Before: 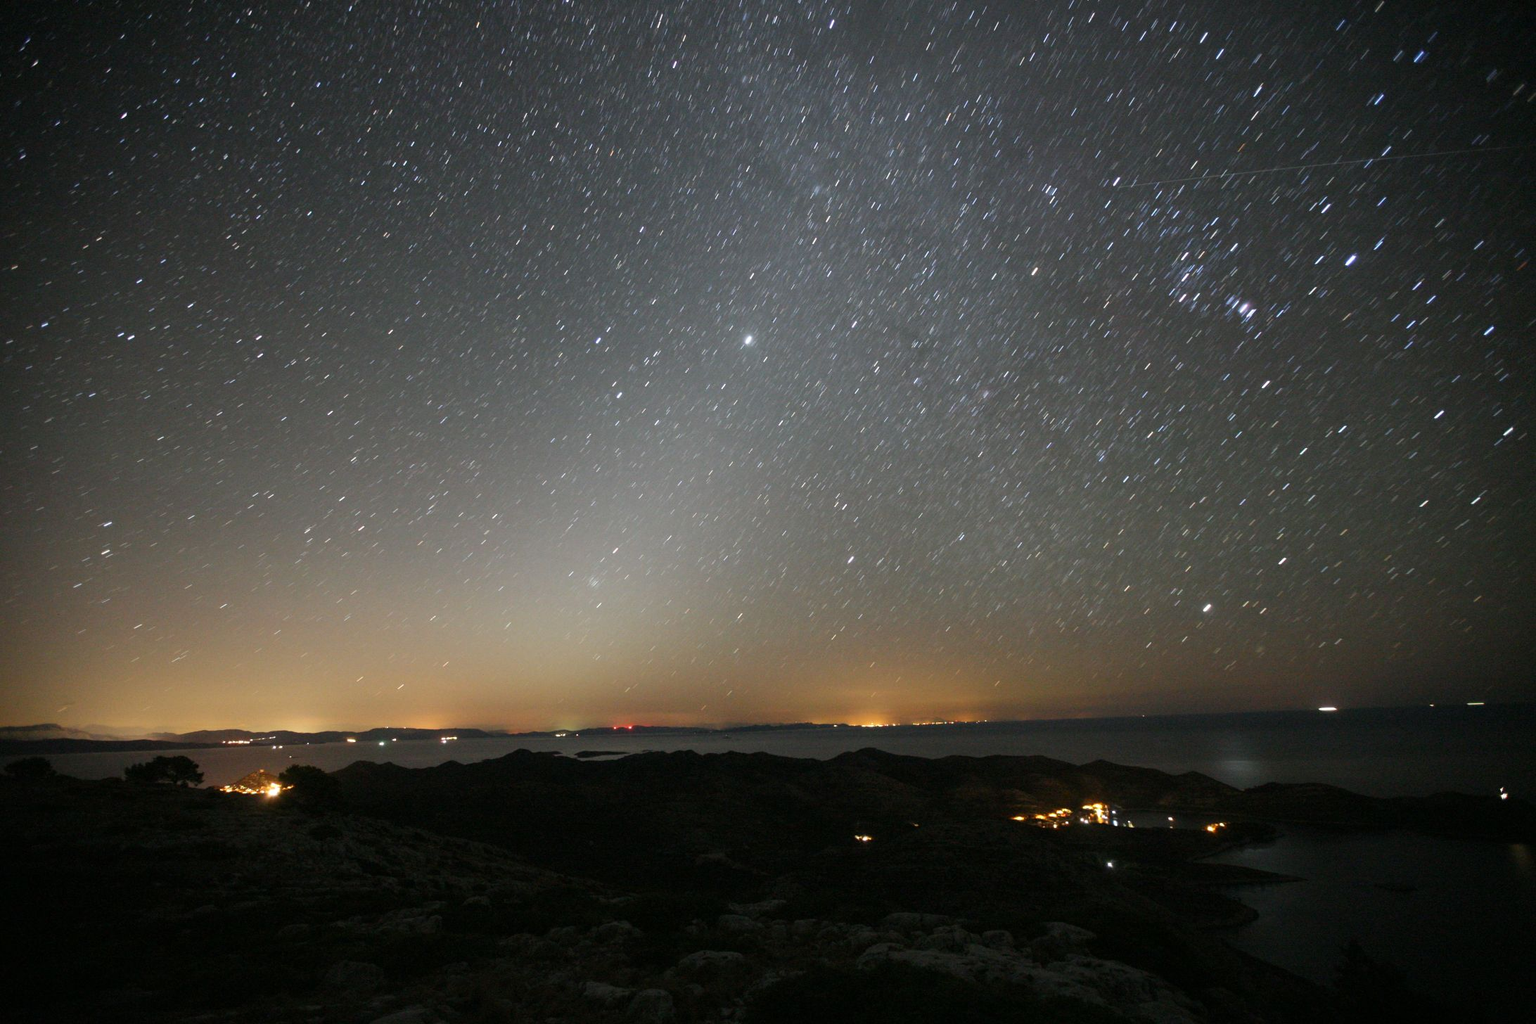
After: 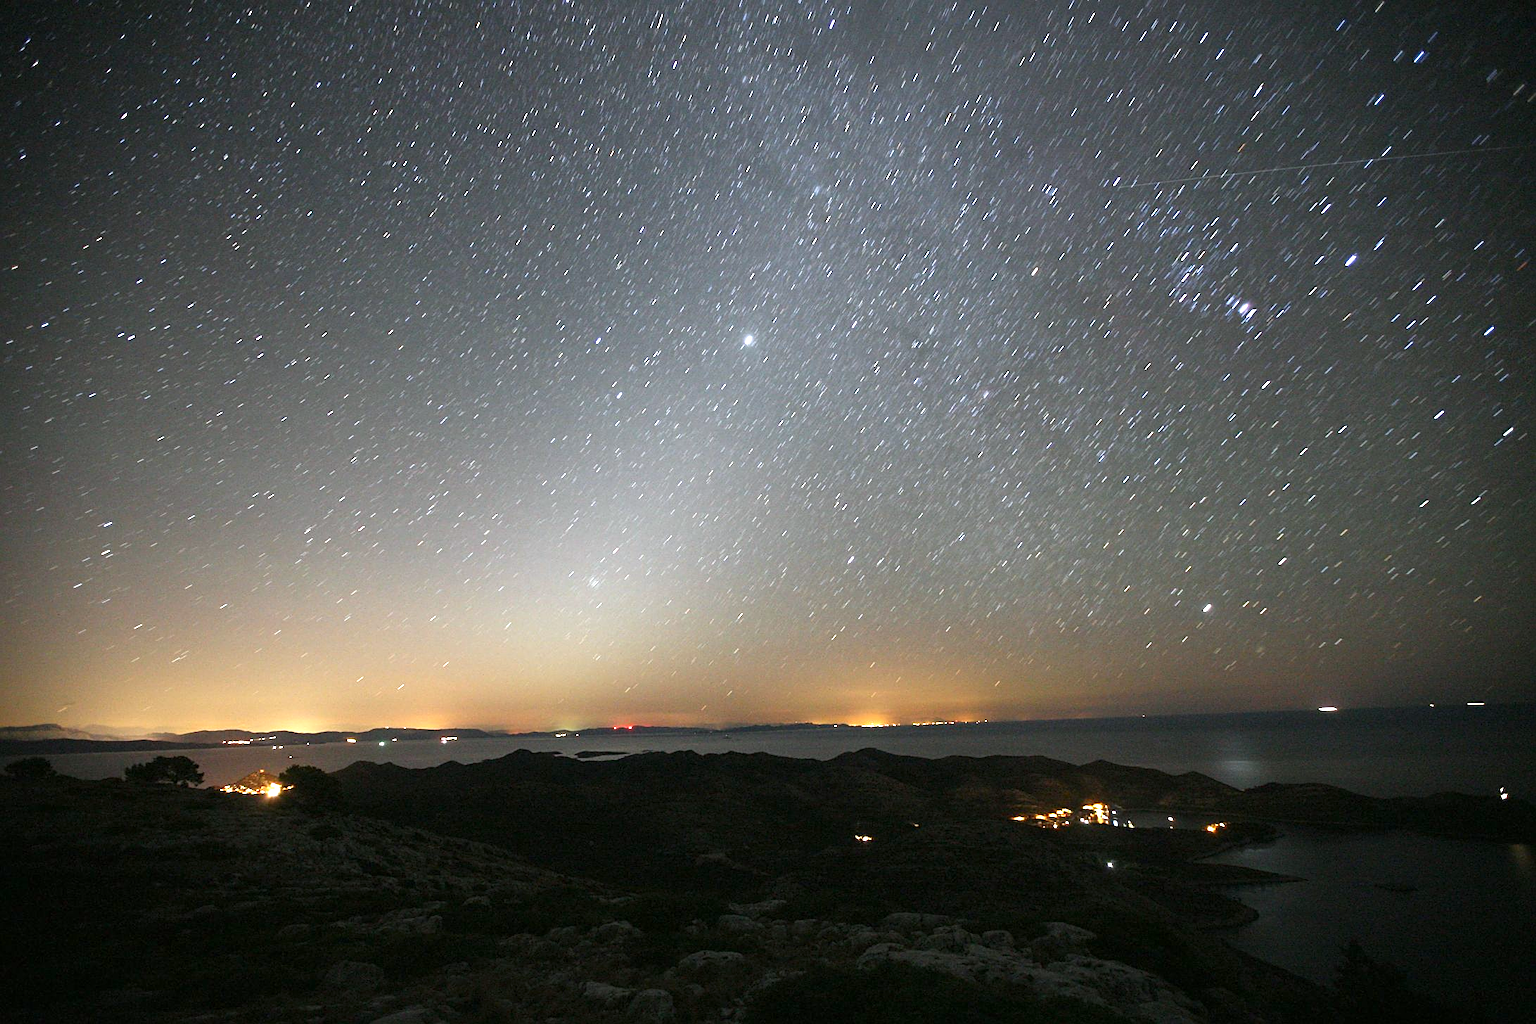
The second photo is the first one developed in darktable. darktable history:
exposure: exposure 1 EV, compensate highlight preservation false
sharpen: on, module defaults
white balance: red 0.983, blue 1.036
base curve: curves: ch0 [(0, 0) (0.303, 0.277) (1, 1)]
